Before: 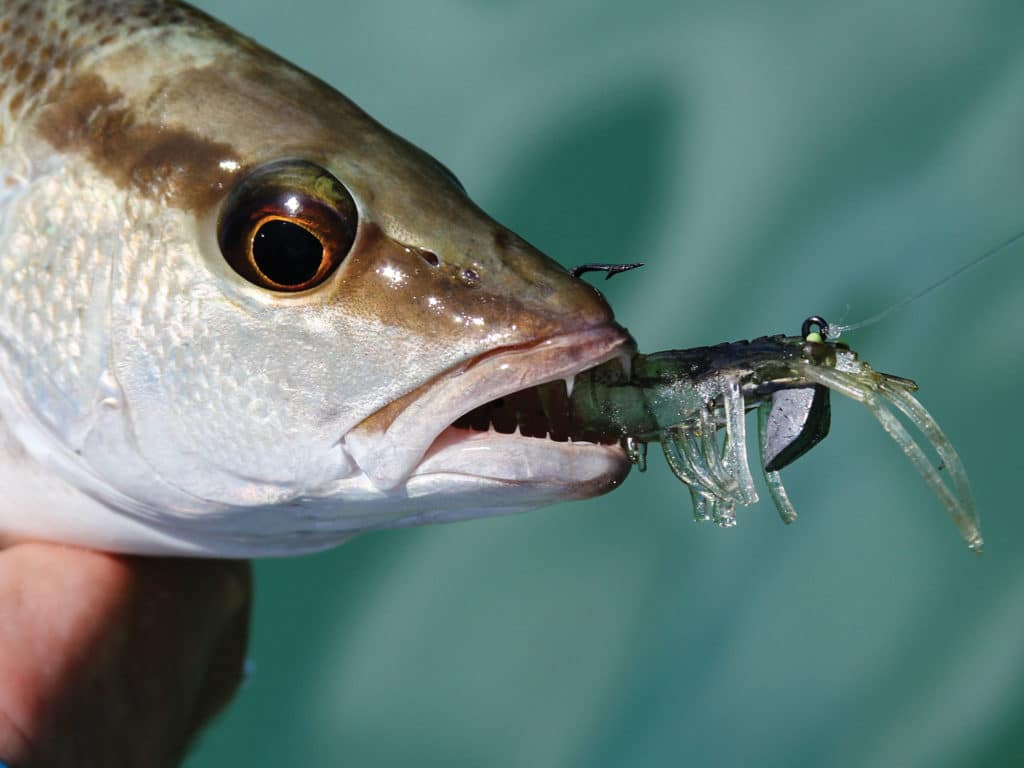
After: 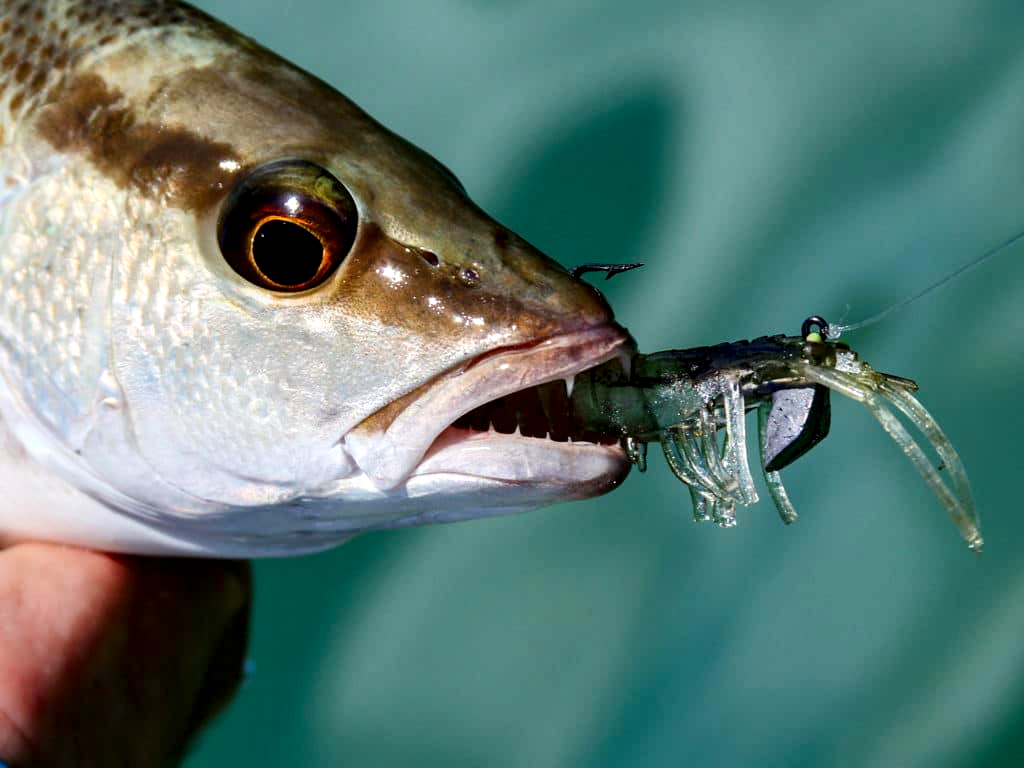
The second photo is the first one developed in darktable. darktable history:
color zones: curves: ch0 [(0.25, 0.5) (0.428, 0.473) (0.75, 0.5)]; ch1 [(0.243, 0.479) (0.398, 0.452) (0.75, 0.5)]
local contrast: highlights 25%, shadows 73%, midtone range 0.75
contrast brightness saturation: contrast 0.164, saturation 0.315
